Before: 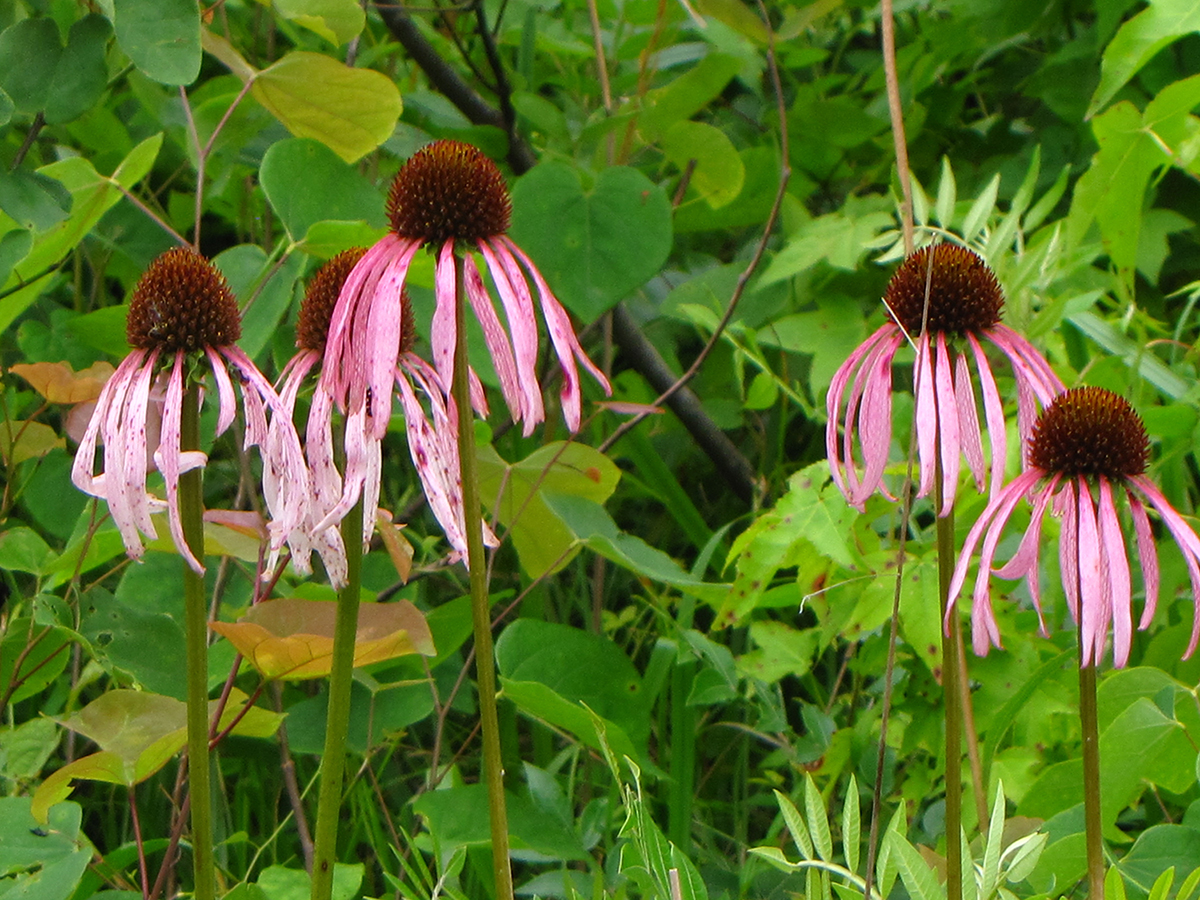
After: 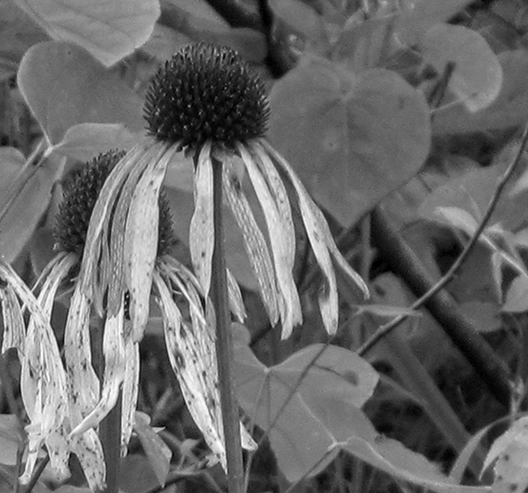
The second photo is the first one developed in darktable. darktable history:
monochrome: on, module defaults
local contrast: on, module defaults
color correction: highlights a* 19.5, highlights b* -11.53, saturation 1.69
crop: left 20.248%, top 10.86%, right 35.675%, bottom 34.321%
